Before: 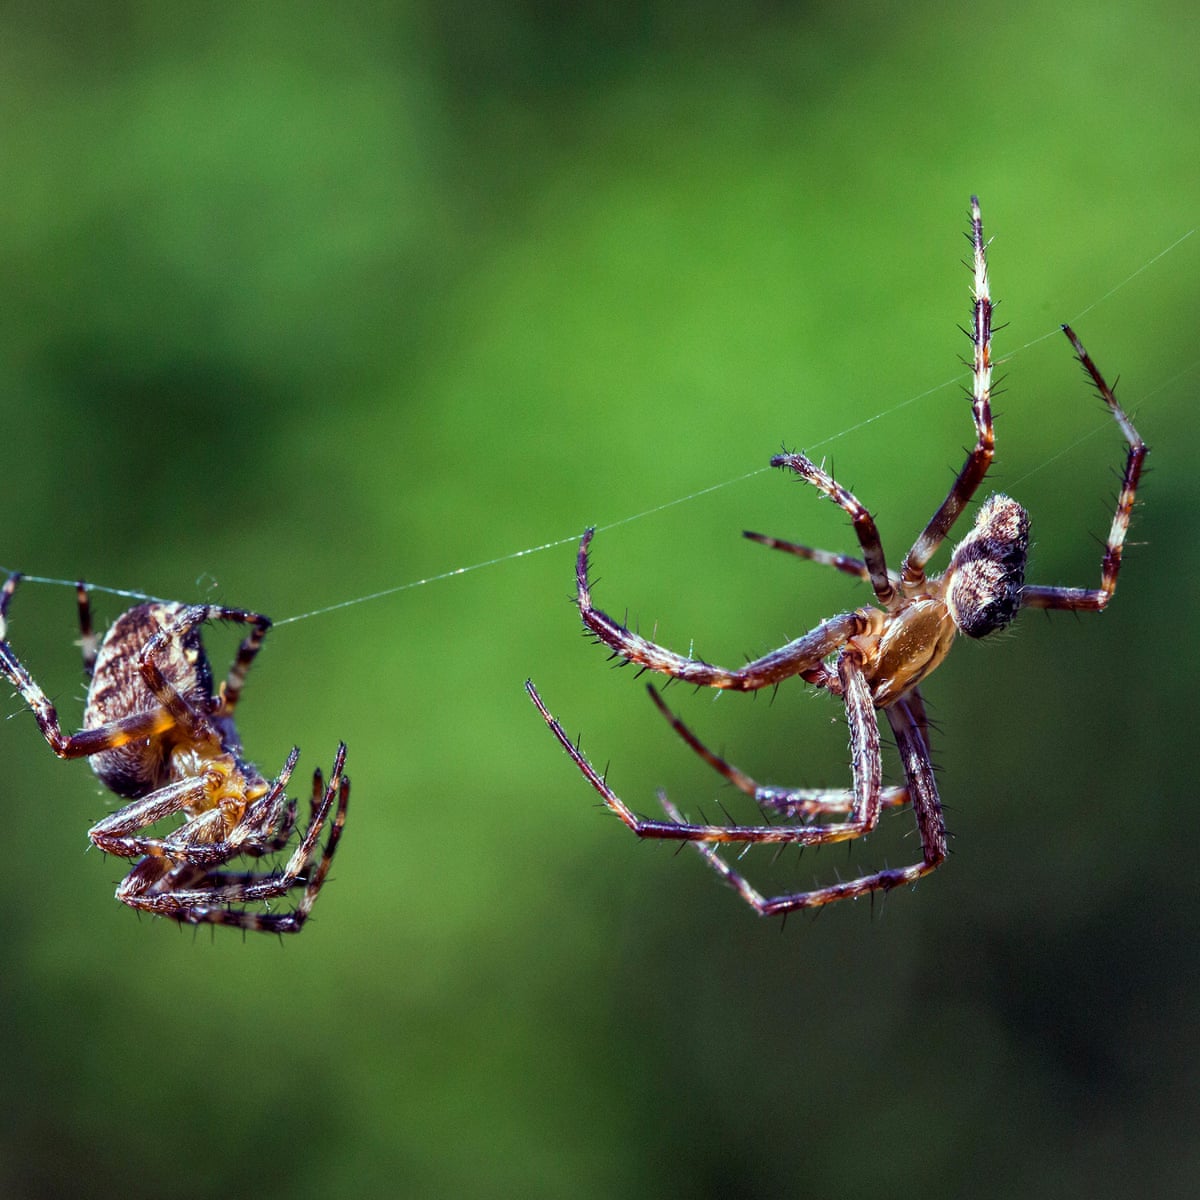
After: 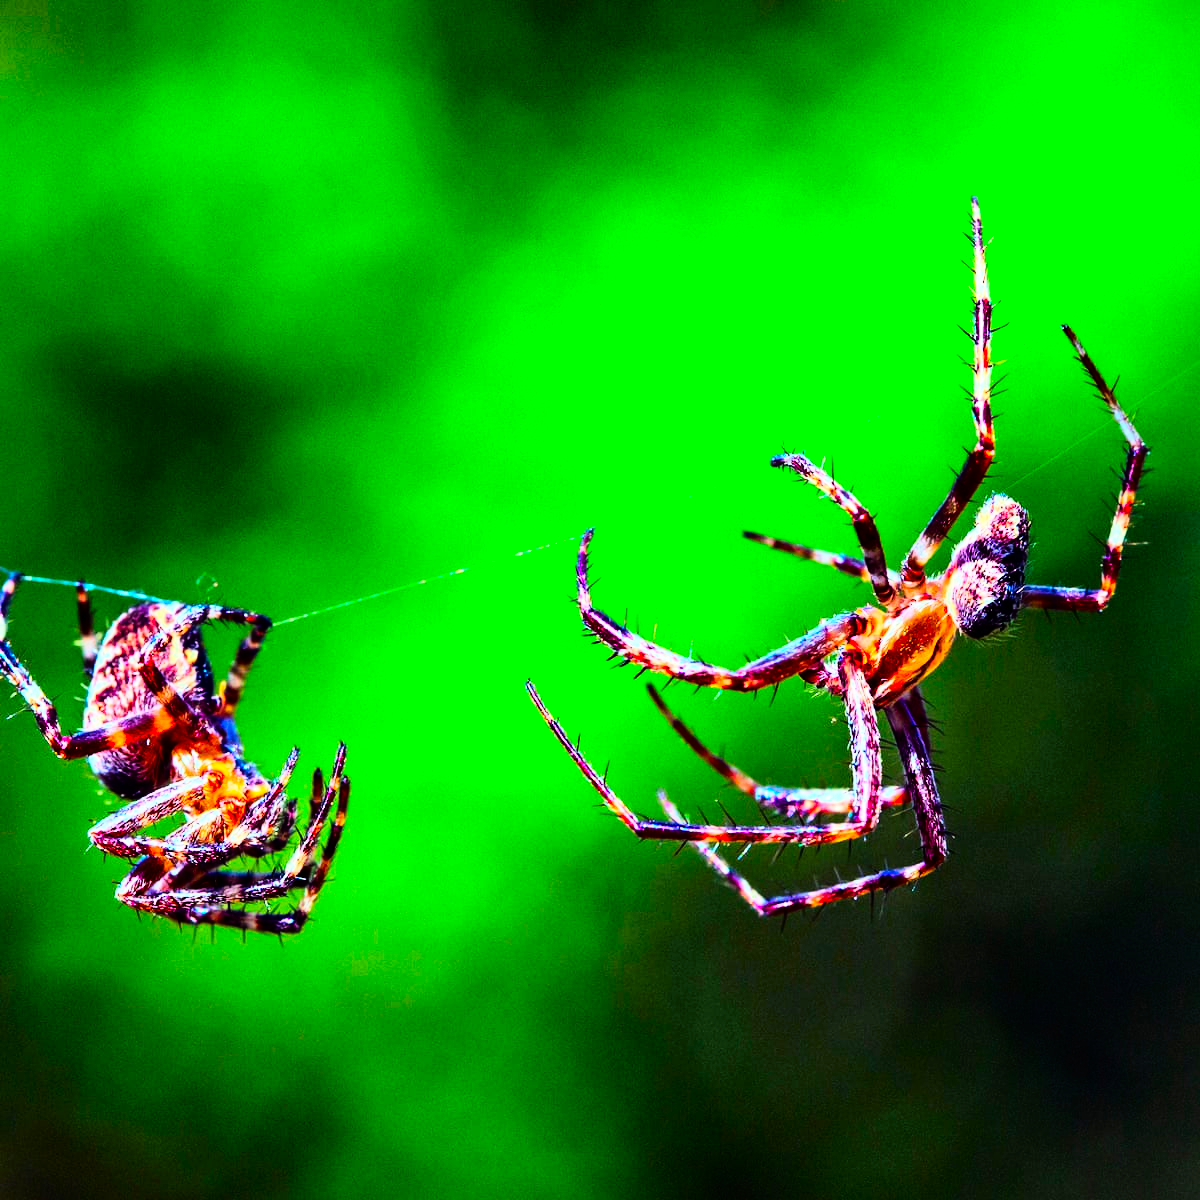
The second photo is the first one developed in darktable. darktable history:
color correction: highlights a* 1.59, highlights b* -1.7, saturation 2.48
rgb curve: curves: ch0 [(0, 0) (0.21, 0.15) (0.24, 0.21) (0.5, 0.75) (0.75, 0.96) (0.89, 0.99) (1, 1)]; ch1 [(0, 0.02) (0.21, 0.13) (0.25, 0.2) (0.5, 0.67) (0.75, 0.9) (0.89, 0.97) (1, 1)]; ch2 [(0, 0.02) (0.21, 0.13) (0.25, 0.2) (0.5, 0.67) (0.75, 0.9) (0.89, 0.97) (1, 1)], compensate middle gray true
levels: mode automatic
